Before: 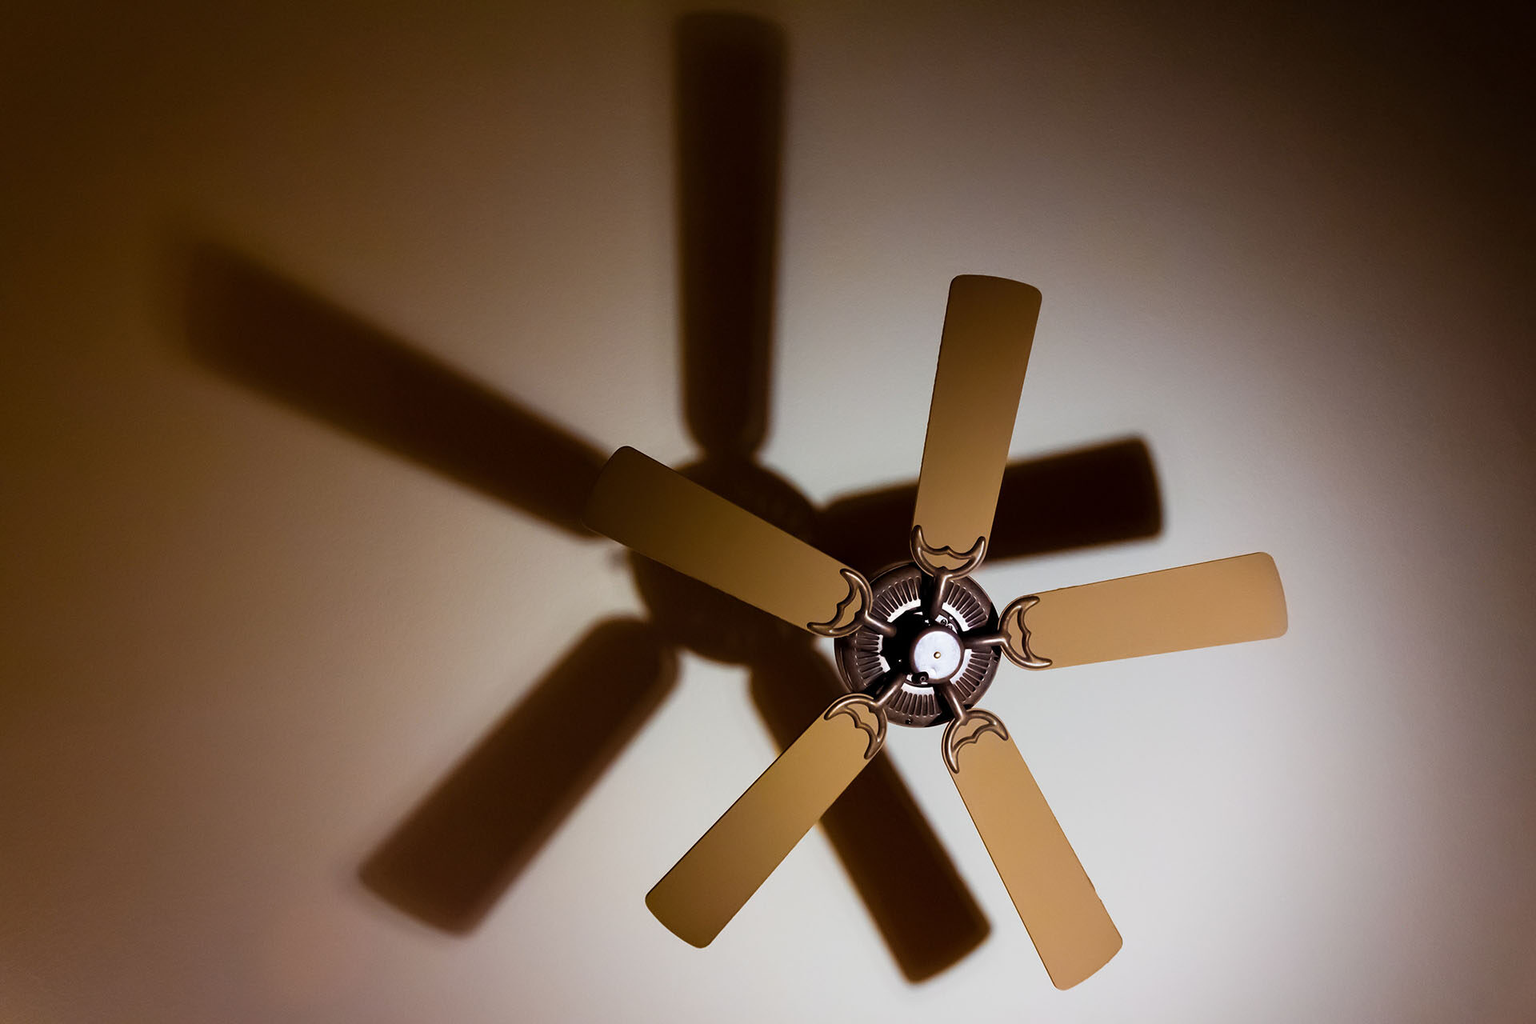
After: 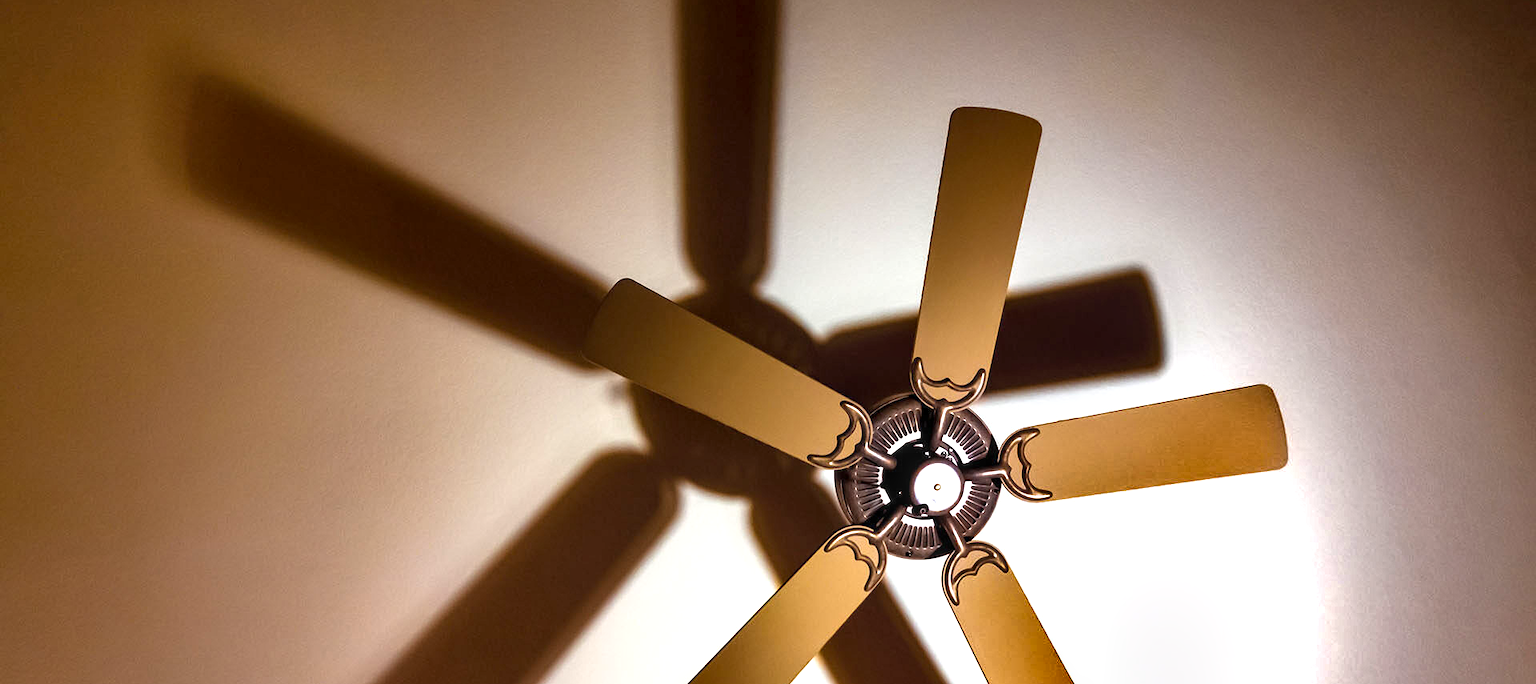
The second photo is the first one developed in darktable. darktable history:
local contrast: detail 130%
crop: top 16.443%, bottom 16.716%
shadows and highlights: white point adjustment 0.107, highlights -70.76, soften with gaussian
exposure: exposure 1 EV, compensate highlight preservation false
